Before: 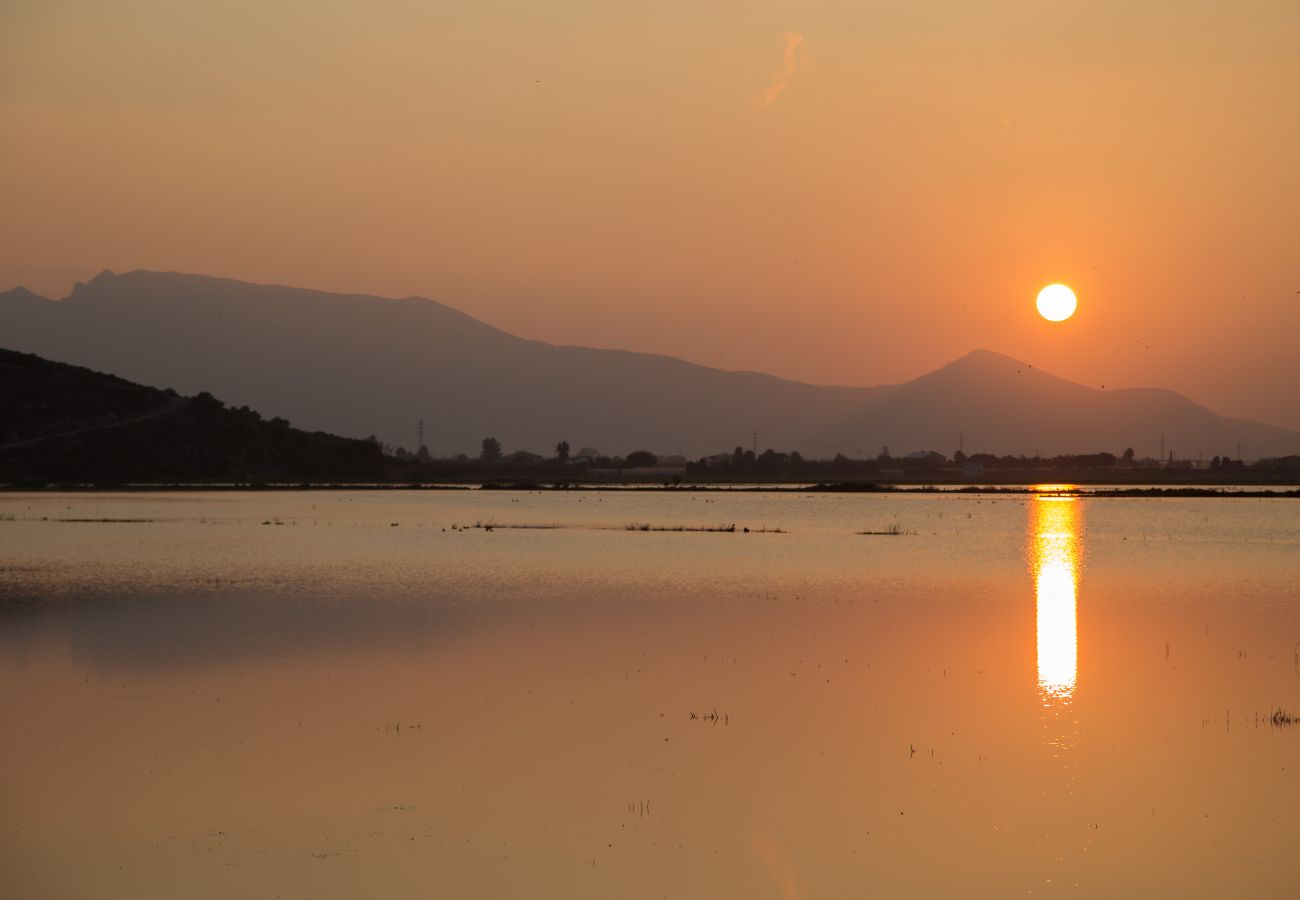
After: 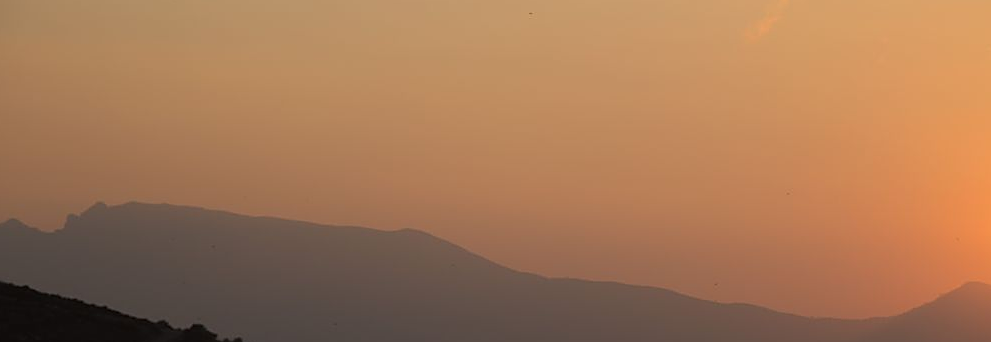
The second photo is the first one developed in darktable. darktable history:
crop: left 0.579%, top 7.627%, right 23.167%, bottom 54.275%
sharpen: on, module defaults
